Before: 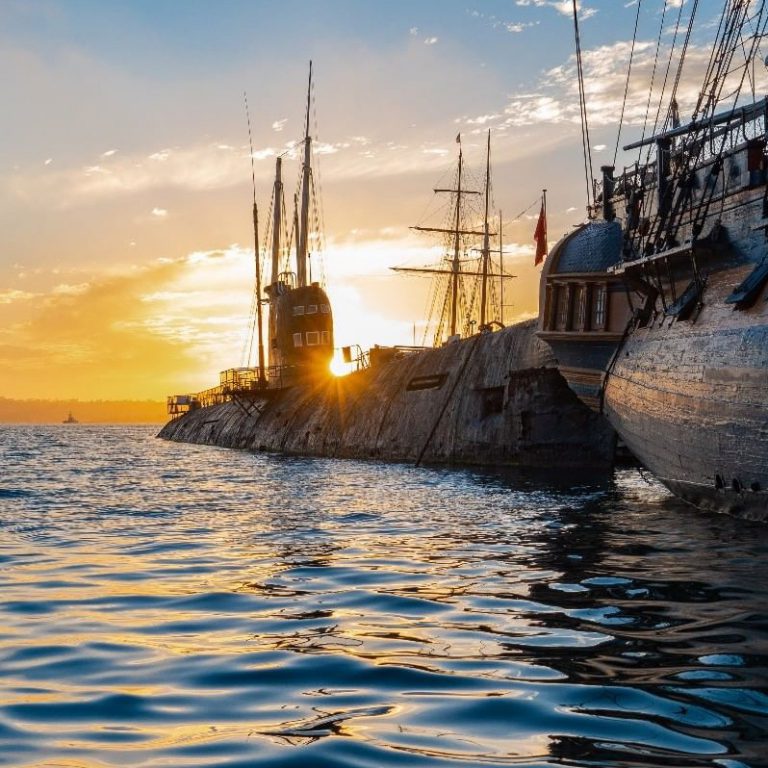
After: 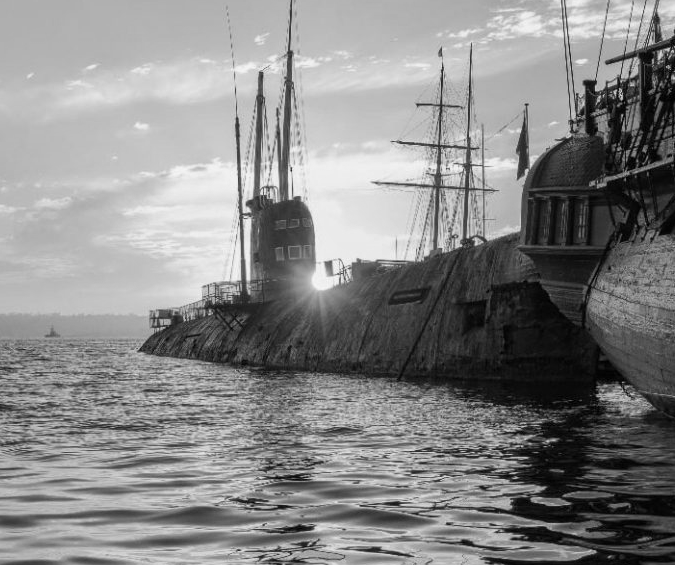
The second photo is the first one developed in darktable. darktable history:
crop and rotate: left 2.425%, top 11.305%, right 9.6%, bottom 15.08%
monochrome: a 73.58, b 64.21
